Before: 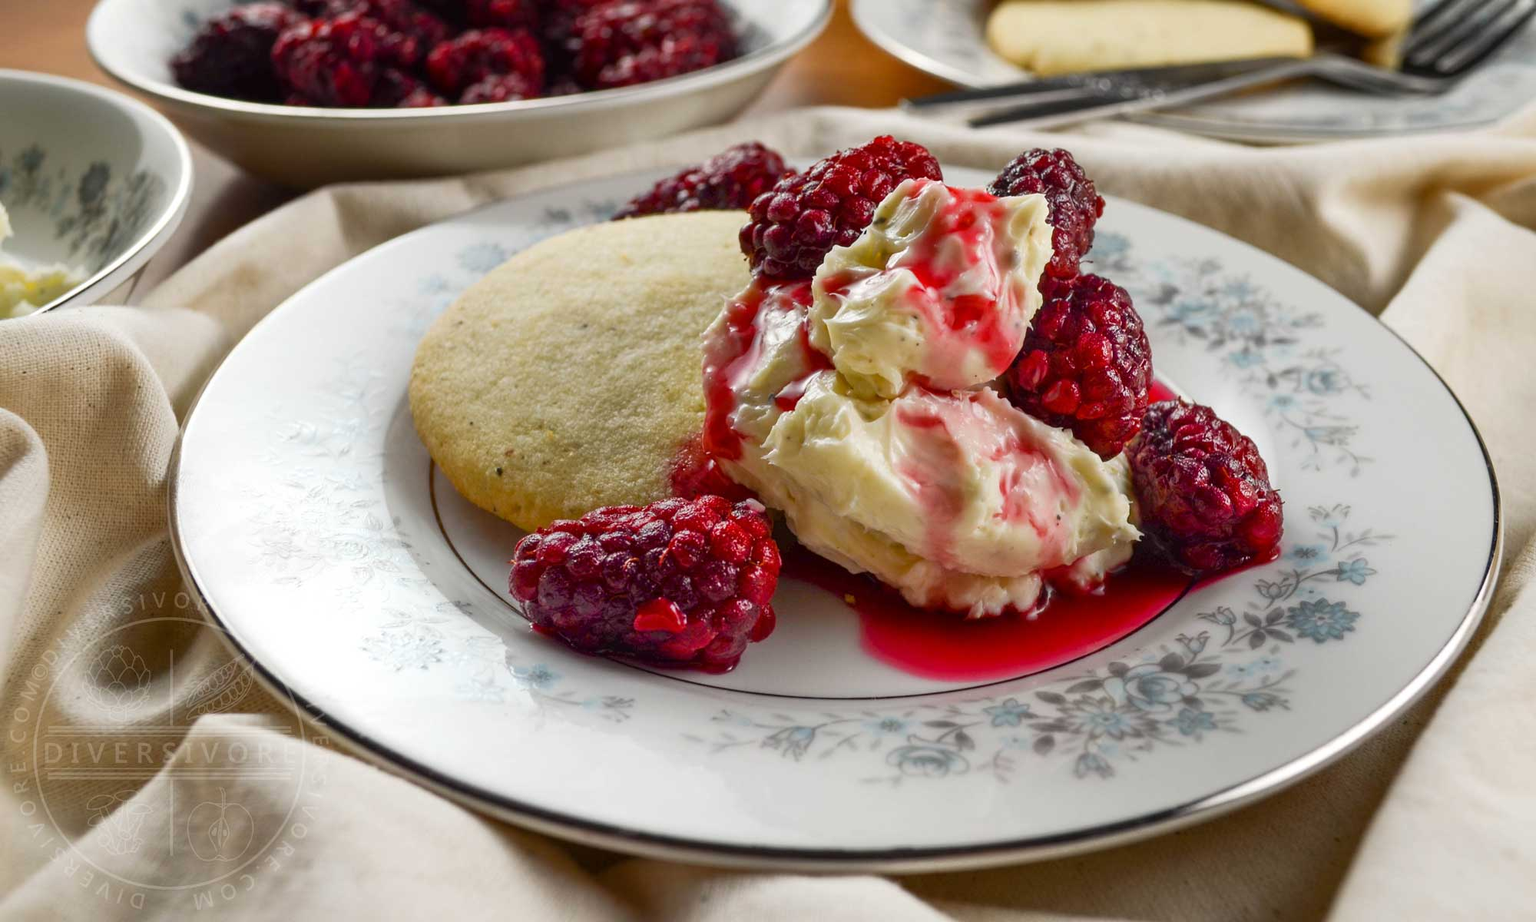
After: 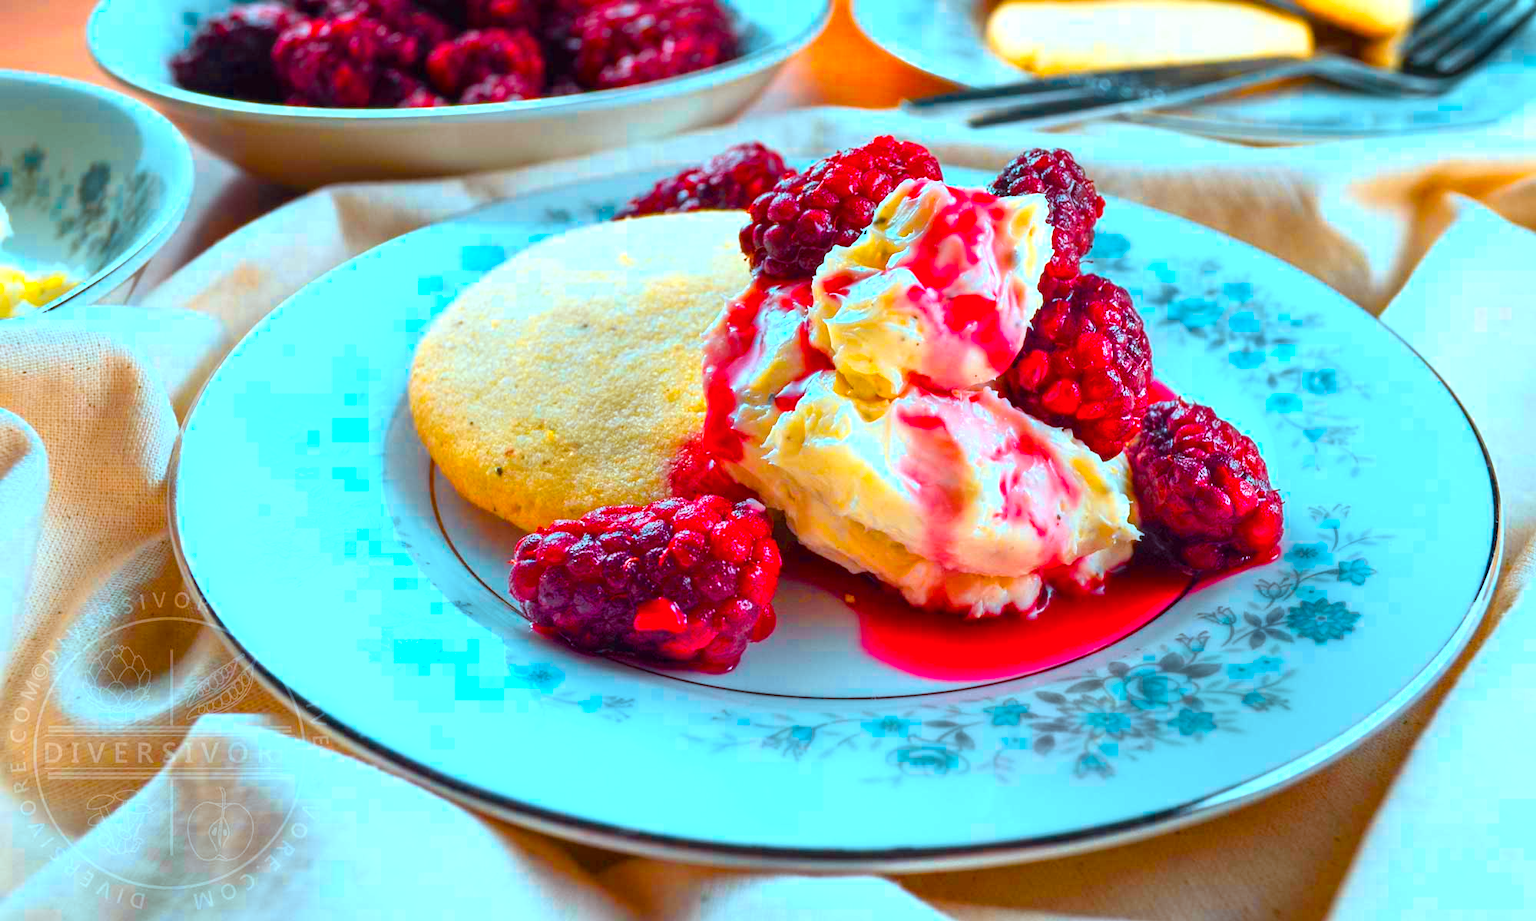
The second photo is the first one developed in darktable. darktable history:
color calibration: output R [1.422, -0.35, -0.252, 0], output G [-0.238, 1.259, -0.084, 0], output B [-0.081, -0.196, 1.58, 0], output brightness [0.49, 0.671, -0.57, 0], x 0.353, y 0.367, temperature 4721.57 K
color balance rgb: perceptual saturation grading › global saturation 0.658%, global vibrance 39.717%
